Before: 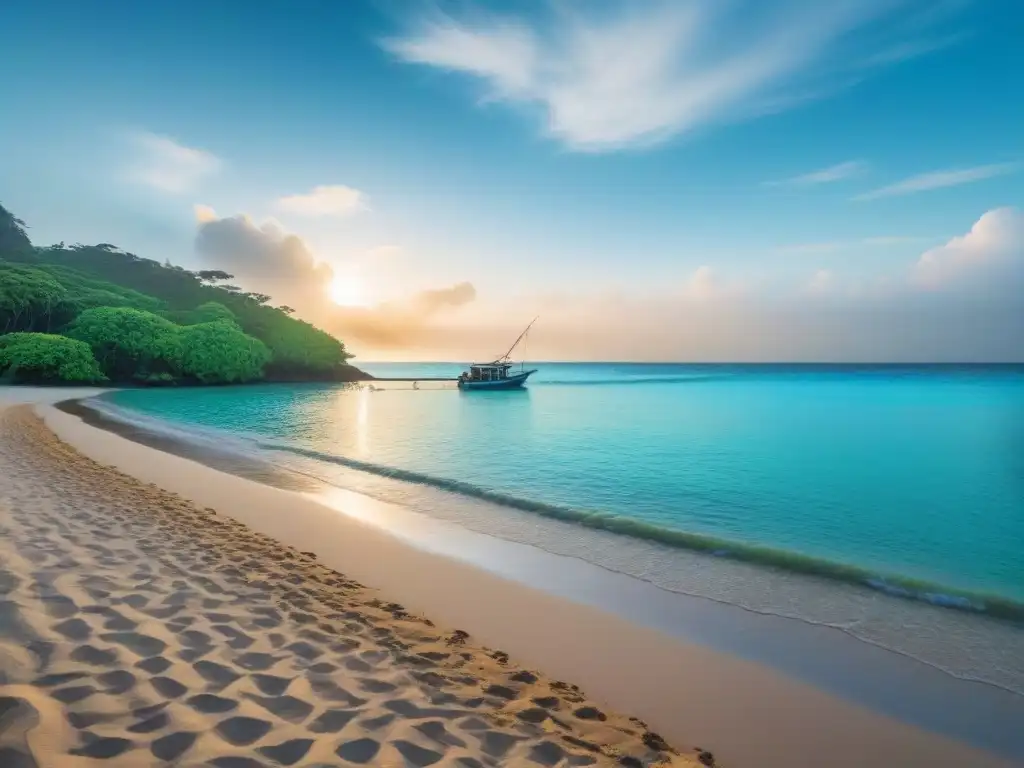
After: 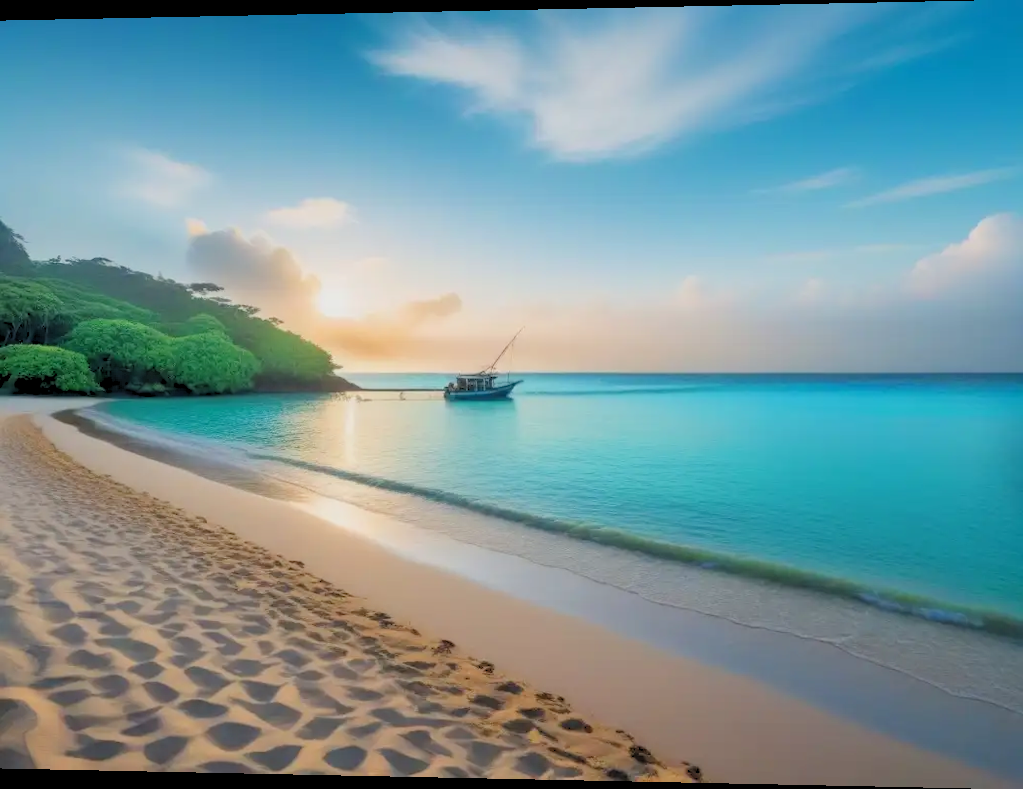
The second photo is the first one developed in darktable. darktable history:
rotate and perspective: lens shift (horizontal) -0.055, automatic cropping off
rgb levels: preserve colors sum RGB, levels [[0.038, 0.433, 0.934], [0, 0.5, 1], [0, 0.5, 1]]
